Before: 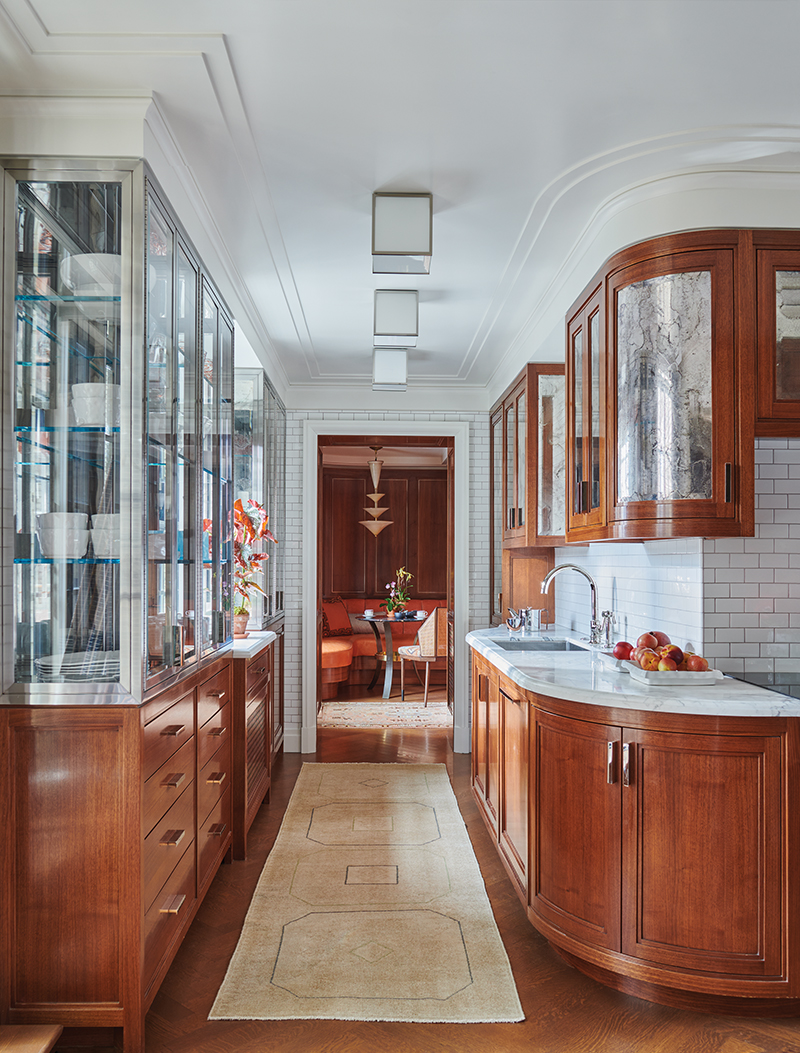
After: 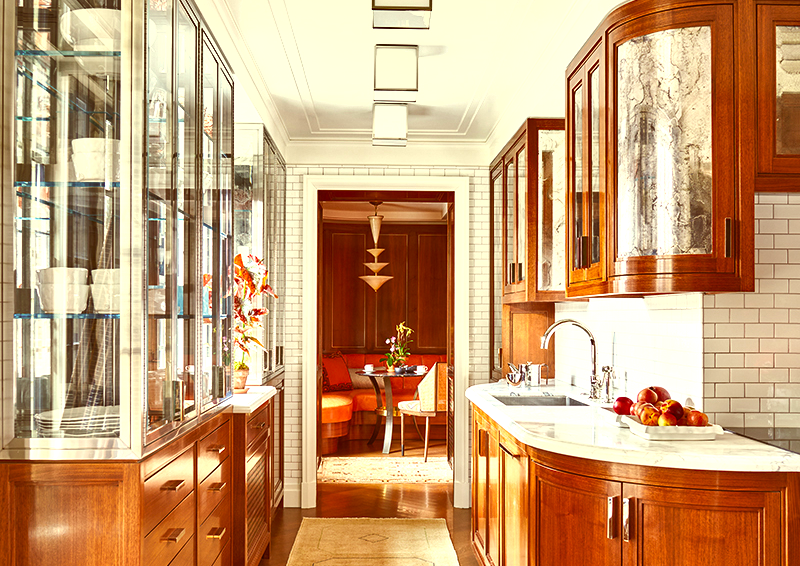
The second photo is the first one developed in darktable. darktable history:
color correction: highlights a* 1, highlights b* 23.68, shadows a* 15.82, shadows b* 24.74
crop and rotate: top 23.299%, bottom 22.911%
shadows and highlights: soften with gaussian
exposure: black level correction 0, exposure 1.001 EV, compensate highlight preservation false
